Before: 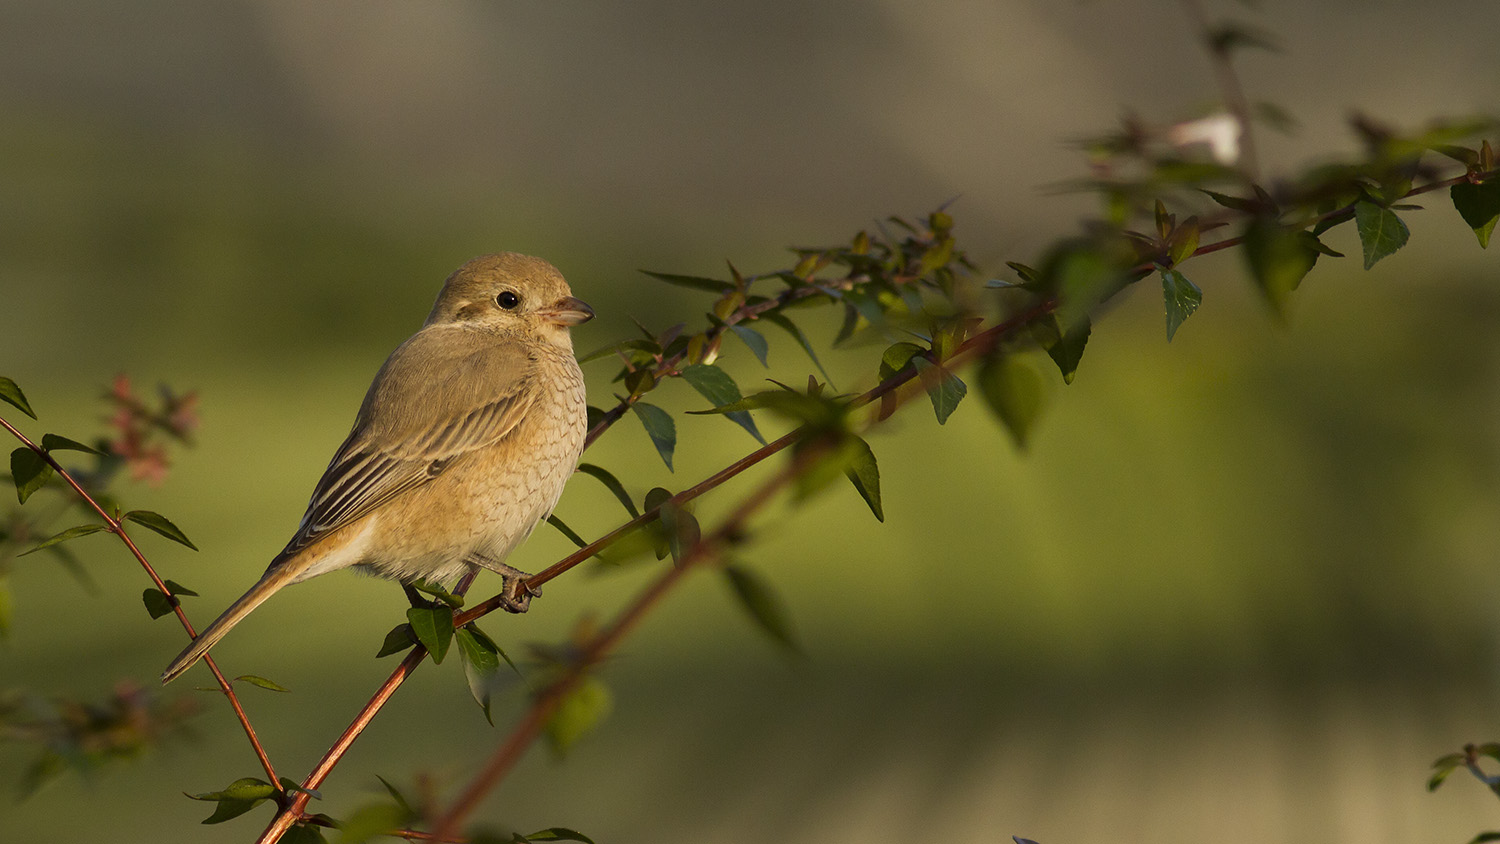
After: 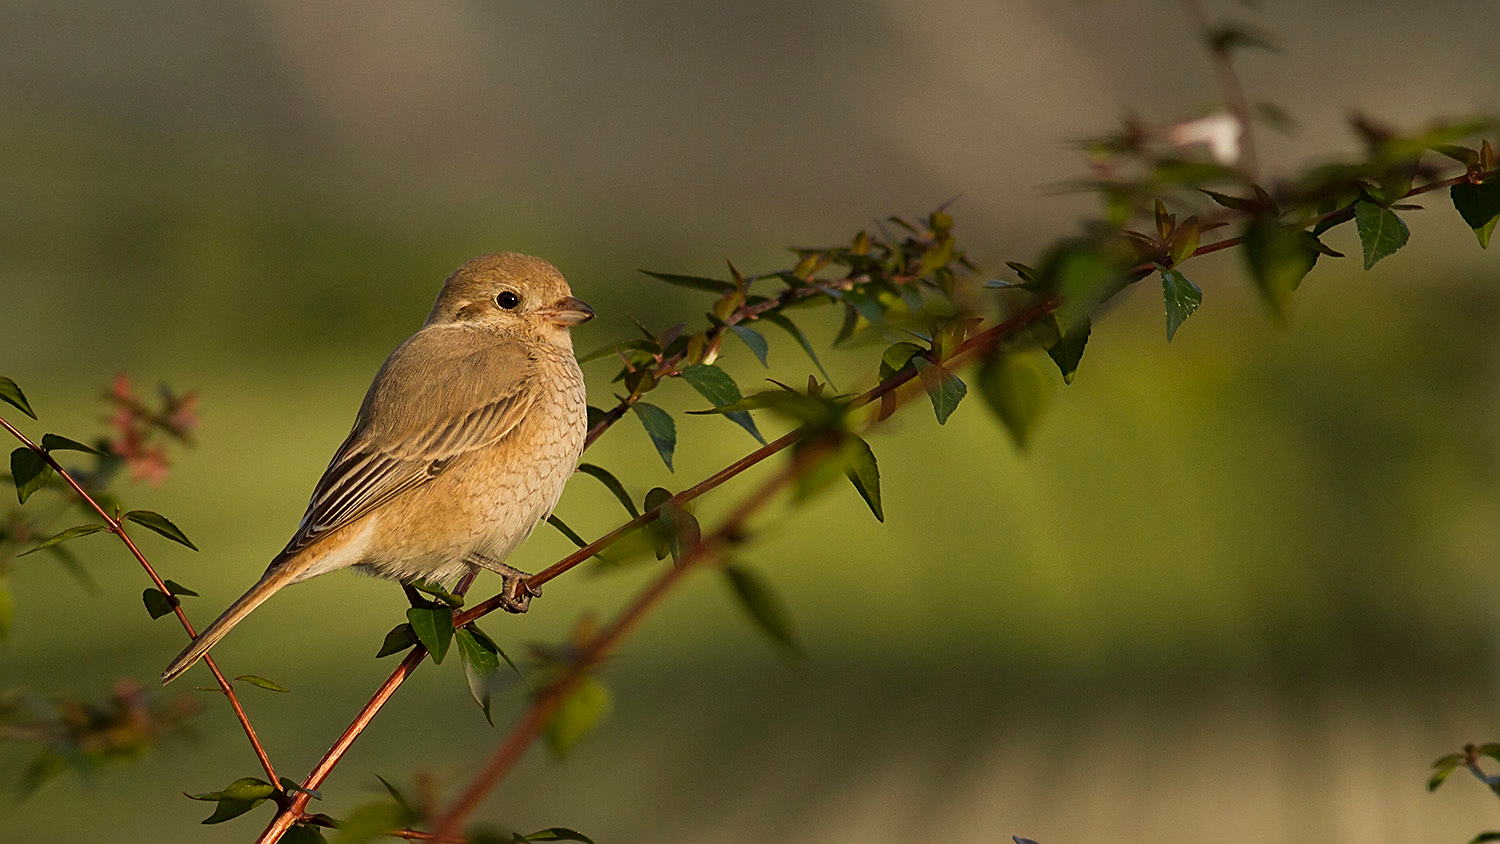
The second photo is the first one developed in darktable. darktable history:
sharpen: on, module defaults
tone equalizer: on, module defaults
contrast brightness saturation: saturation -0.053
